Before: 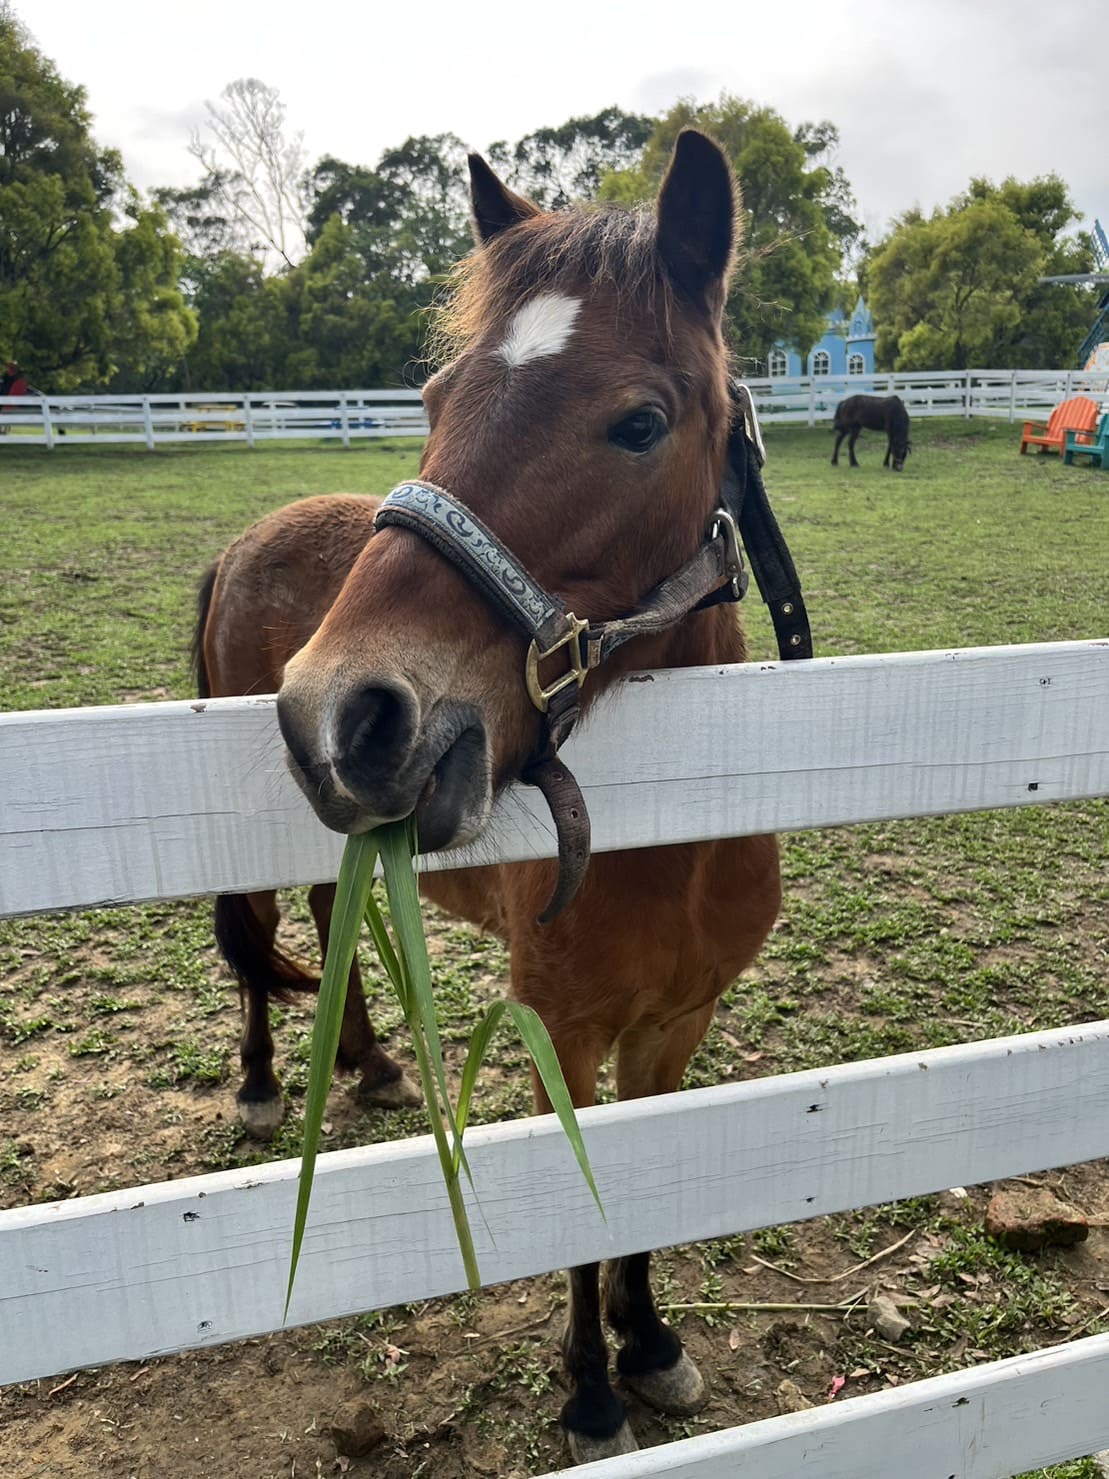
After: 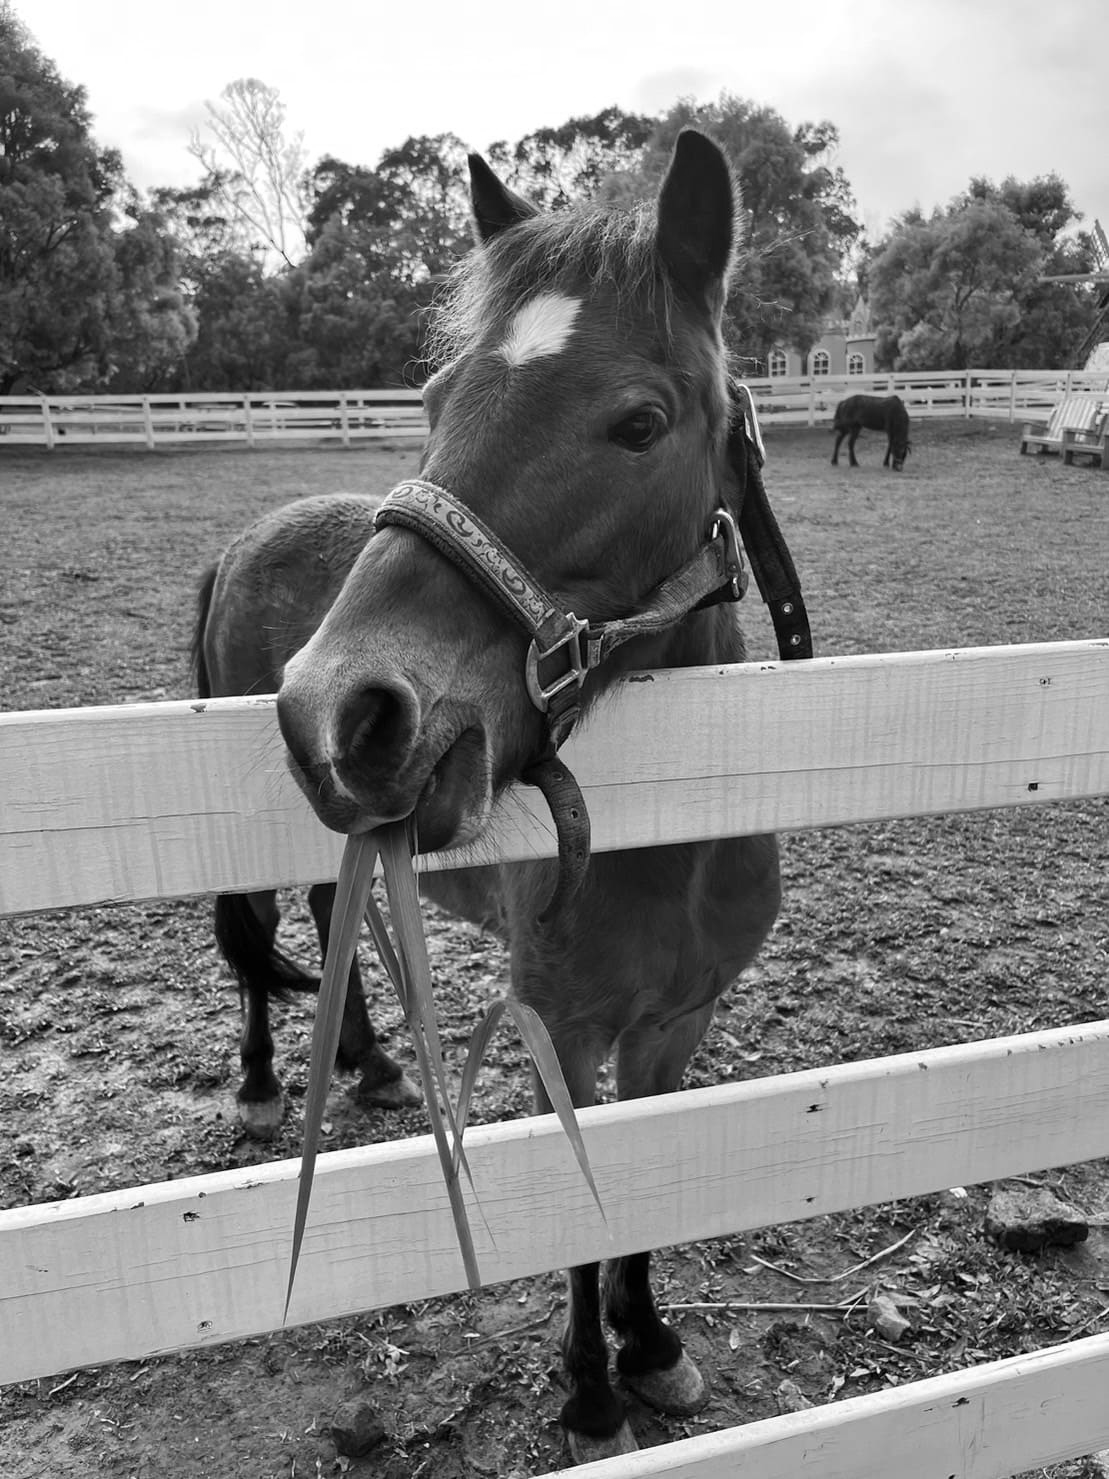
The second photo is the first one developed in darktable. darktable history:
color zones: curves: ch0 [(0.004, 0.588) (0.116, 0.636) (0.259, 0.476) (0.423, 0.464) (0.75, 0.5)]; ch1 [(0, 0) (0.143, 0) (0.286, 0) (0.429, 0) (0.571, 0) (0.714, 0) (0.857, 0)]
color calibration: x 0.355, y 0.367, temperature 4700.38 K
color contrast: green-magenta contrast 0.96
